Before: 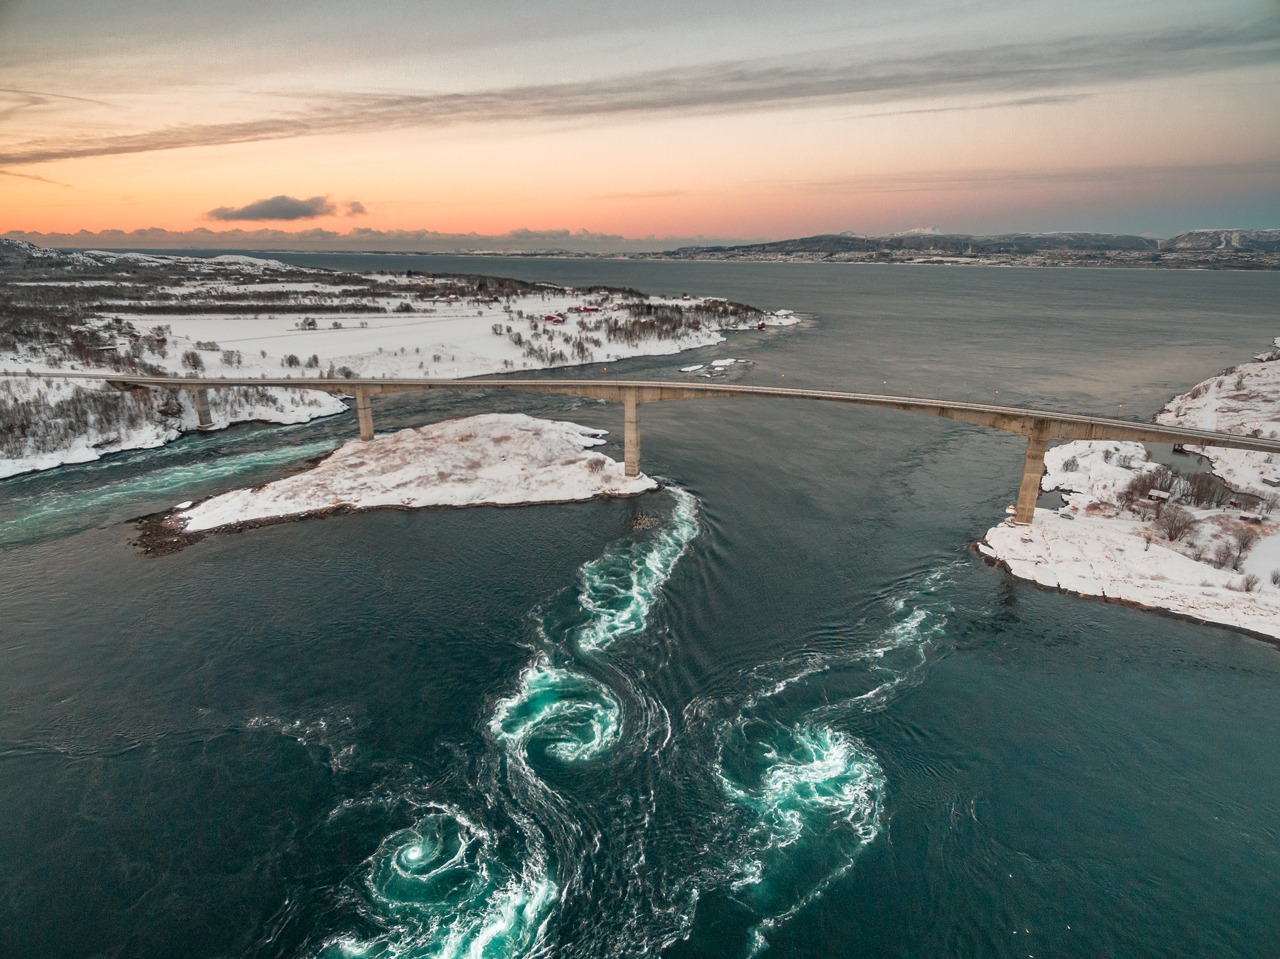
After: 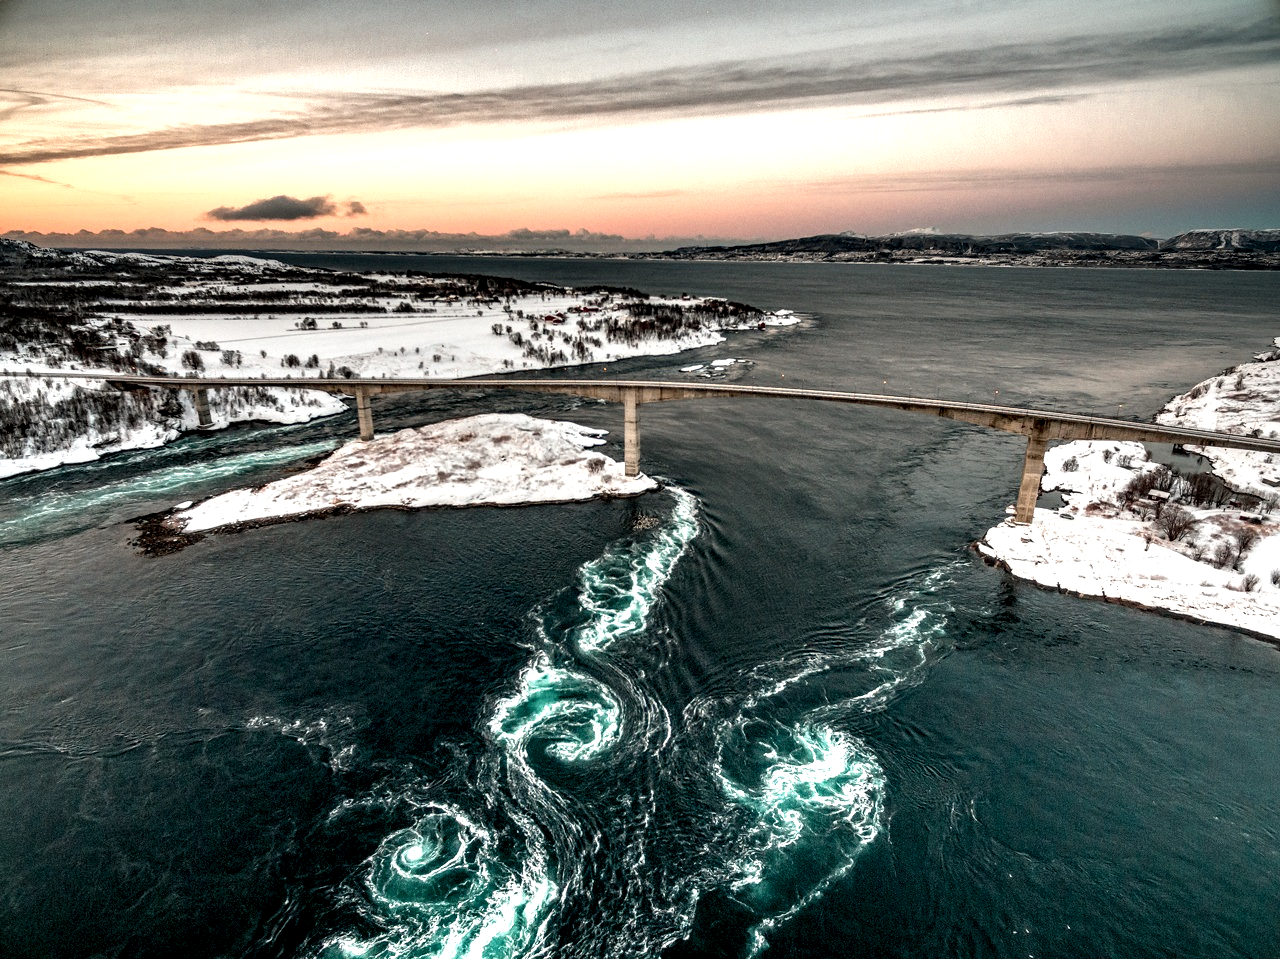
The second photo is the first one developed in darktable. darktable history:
local contrast: shadows 187%, detail 223%
